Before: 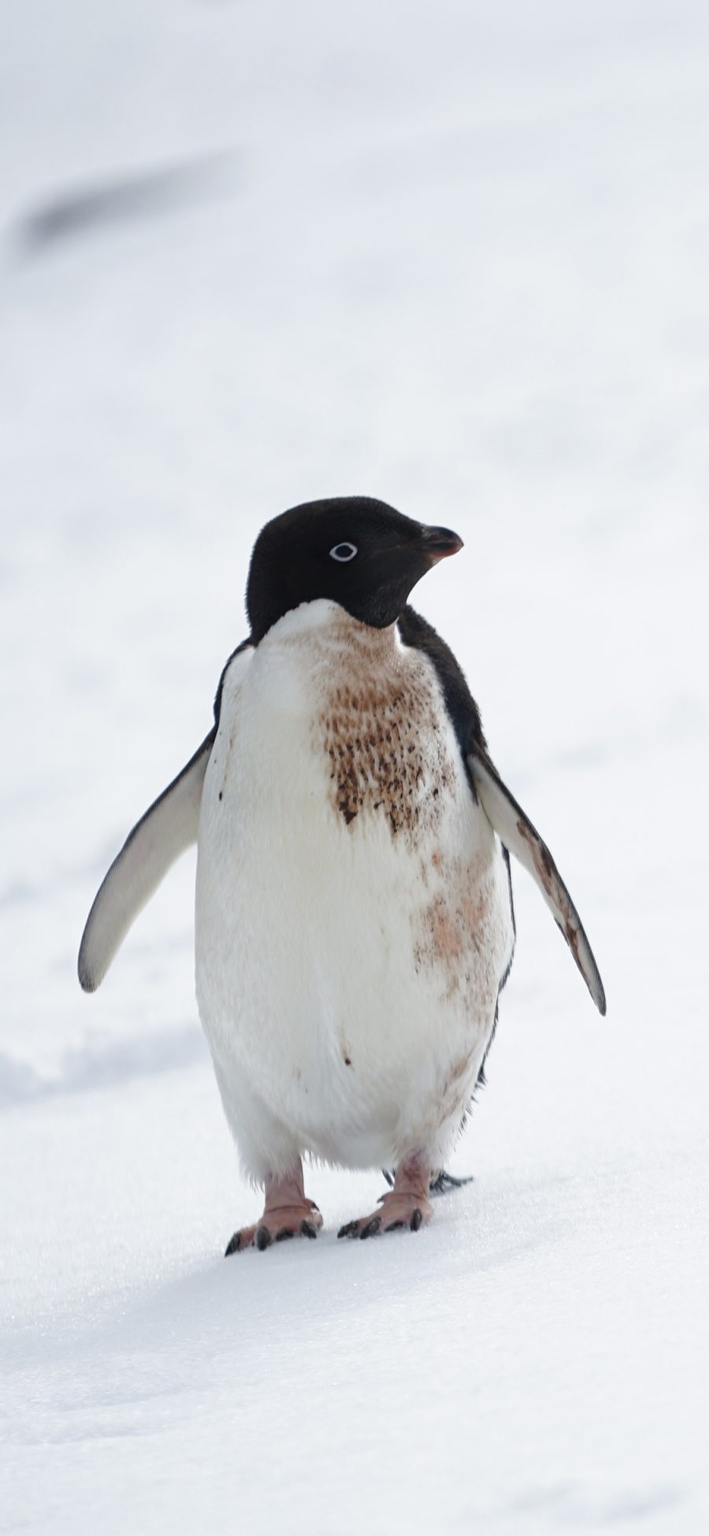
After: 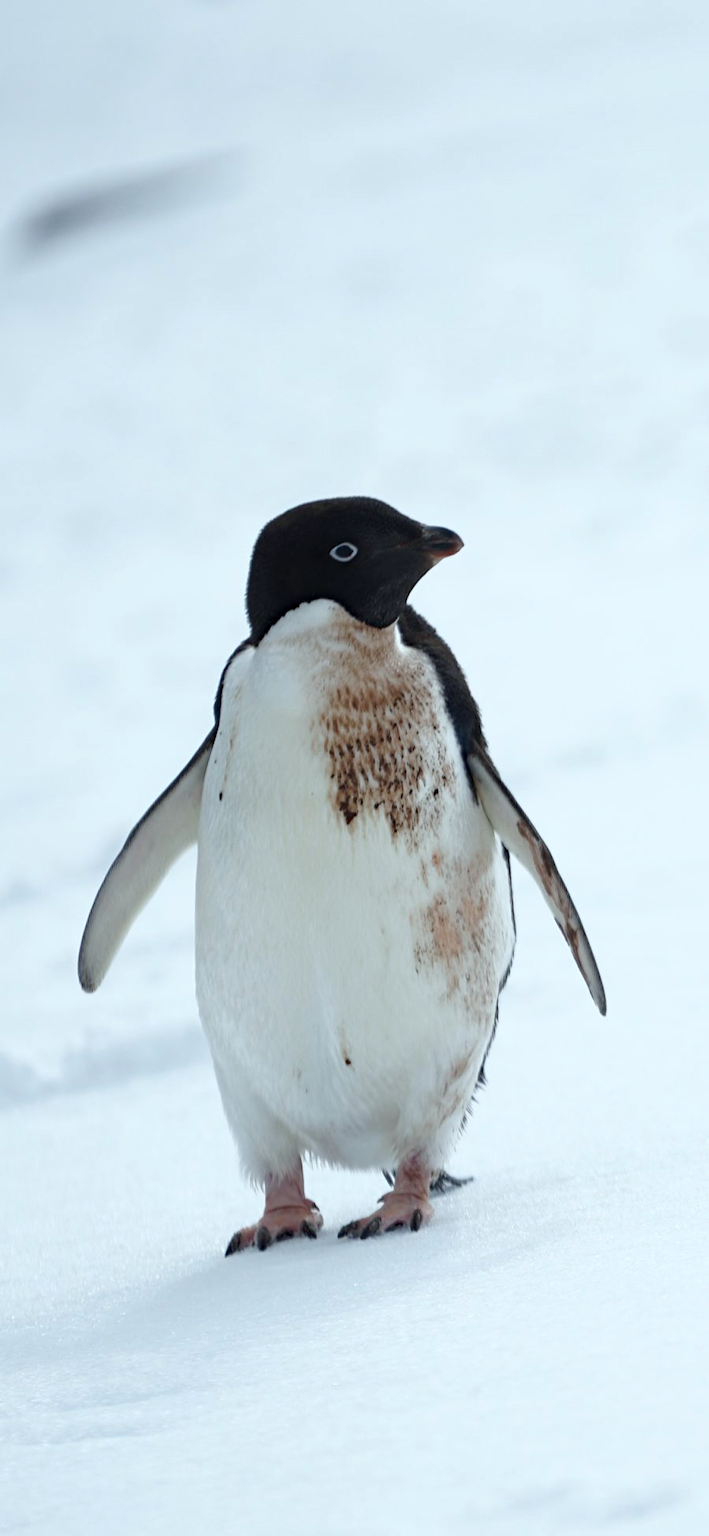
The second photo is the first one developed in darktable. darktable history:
color calibration: illuminant as shot in camera, x 0.36, y 0.362, temperature 4553.92 K
haze removal: compatibility mode true, adaptive false
